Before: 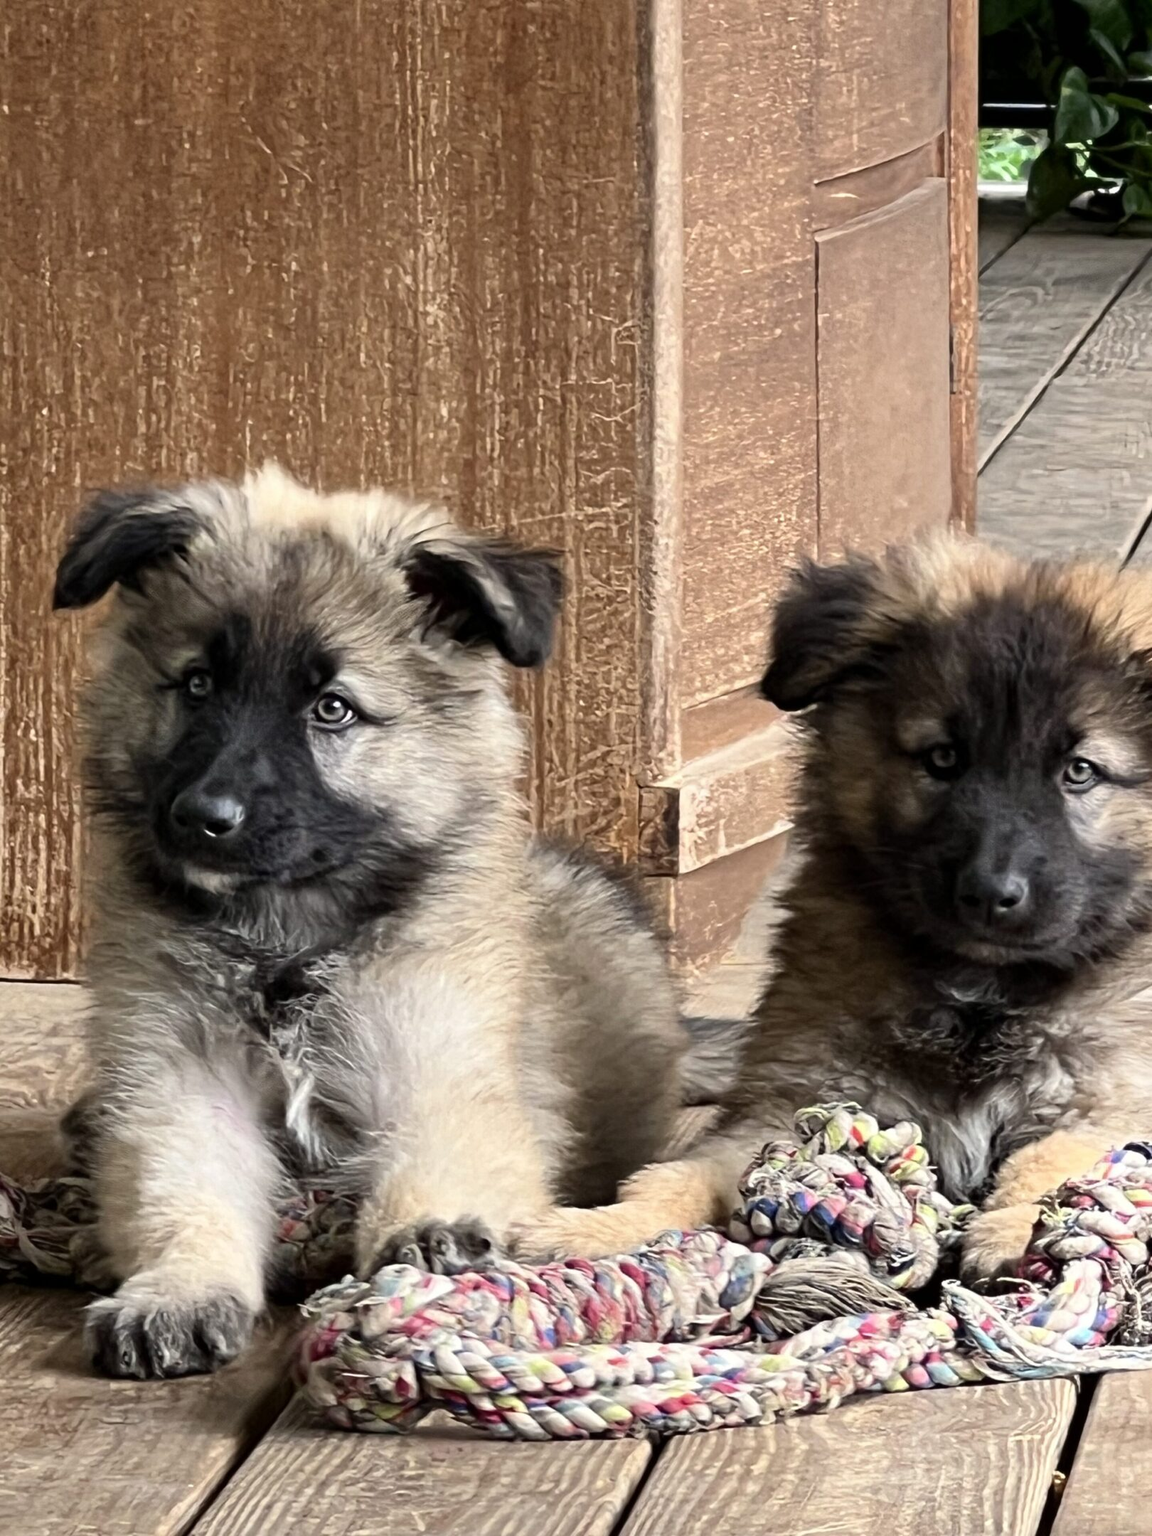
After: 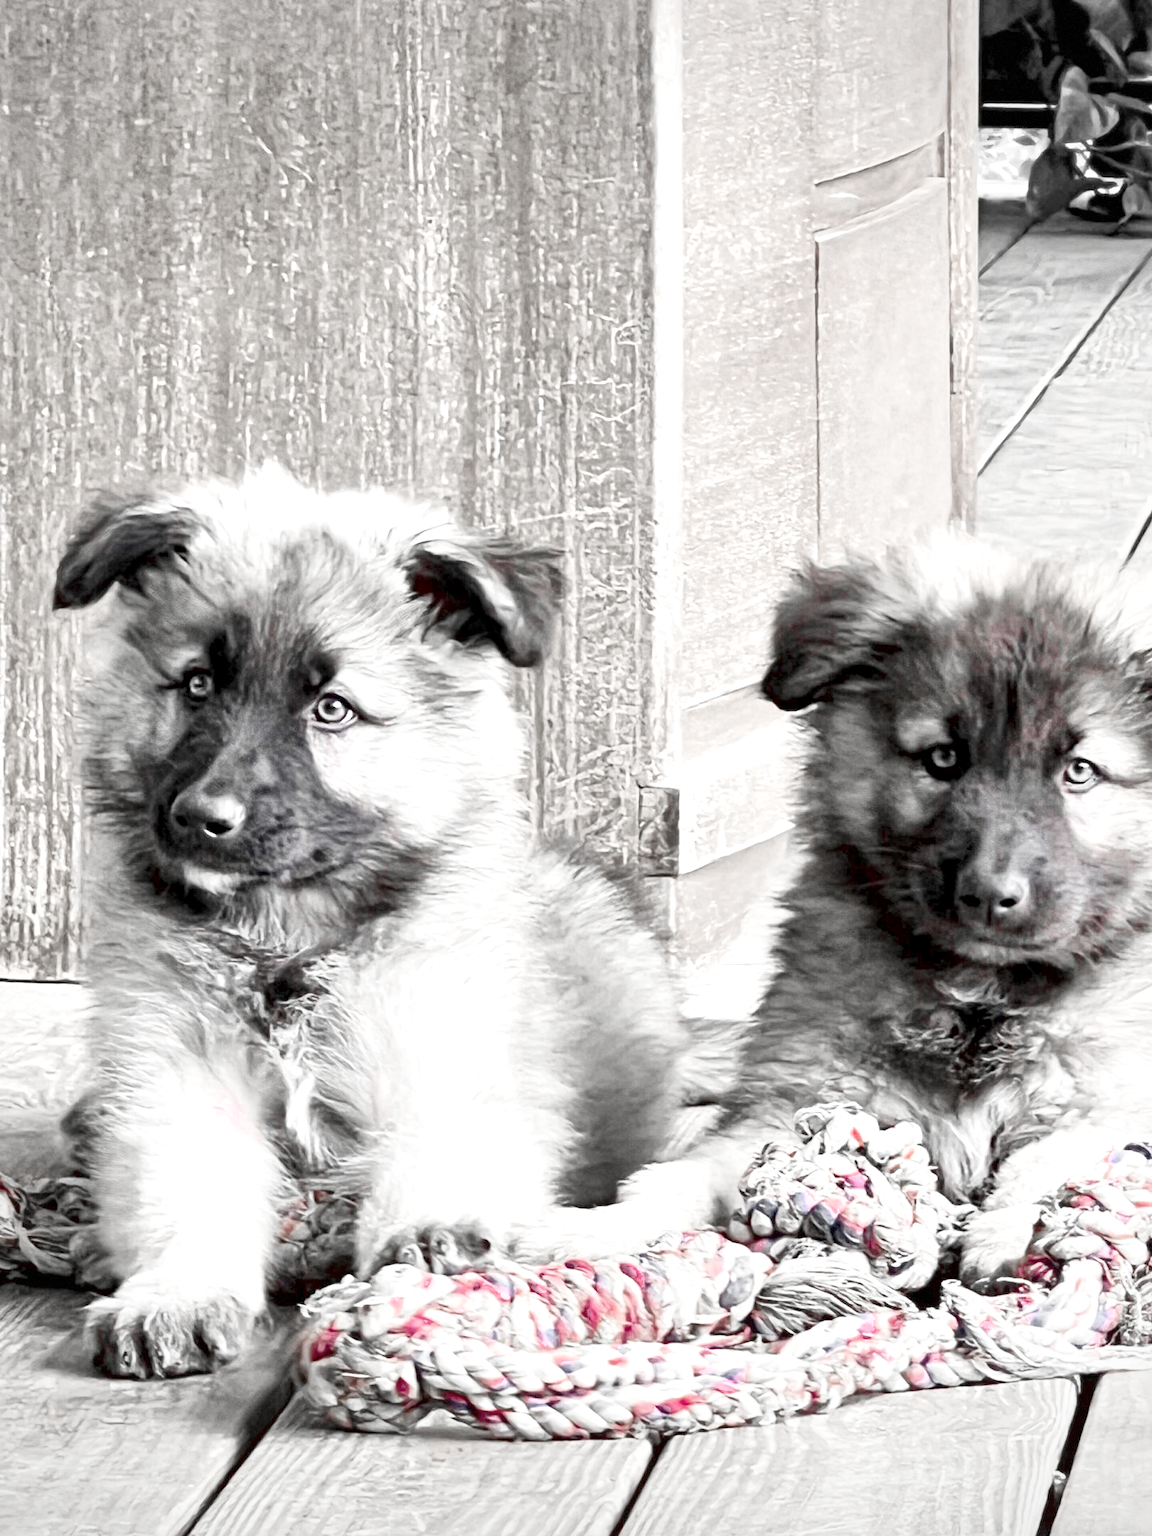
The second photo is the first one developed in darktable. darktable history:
vignetting: fall-off start 85%, fall-off radius 80%, brightness -0.182, saturation -0.3, width/height ratio 1.219, dithering 8-bit output, unbound false
tone curve: curves: ch0 [(0, 0) (0.137, 0.063) (0.255, 0.176) (0.502, 0.502) (0.749, 0.839) (1, 1)], color space Lab, linked channels, preserve colors none
color zones: curves: ch0 [(0, 0.278) (0.143, 0.5) (0.286, 0.5) (0.429, 0.5) (0.571, 0.5) (0.714, 0.5) (0.857, 0.5) (1, 0.5)]; ch1 [(0, 1) (0.143, 0.165) (0.286, 0) (0.429, 0) (0.571, 0) (0.714, 0) (0.857, 0.5) (1, 0.5)]; ch2 [(0, 0.508) (0.143, 0.5) (0.286, 0.5) (0.429, 0.5) (0.571, 0.5) (0.714, 0.5) (0.857, 0.5) (1, 0.5)]
local contrast: mode bilateral grid, contrast 100, coarseness 100, detail 165%, midtone range 0.2
